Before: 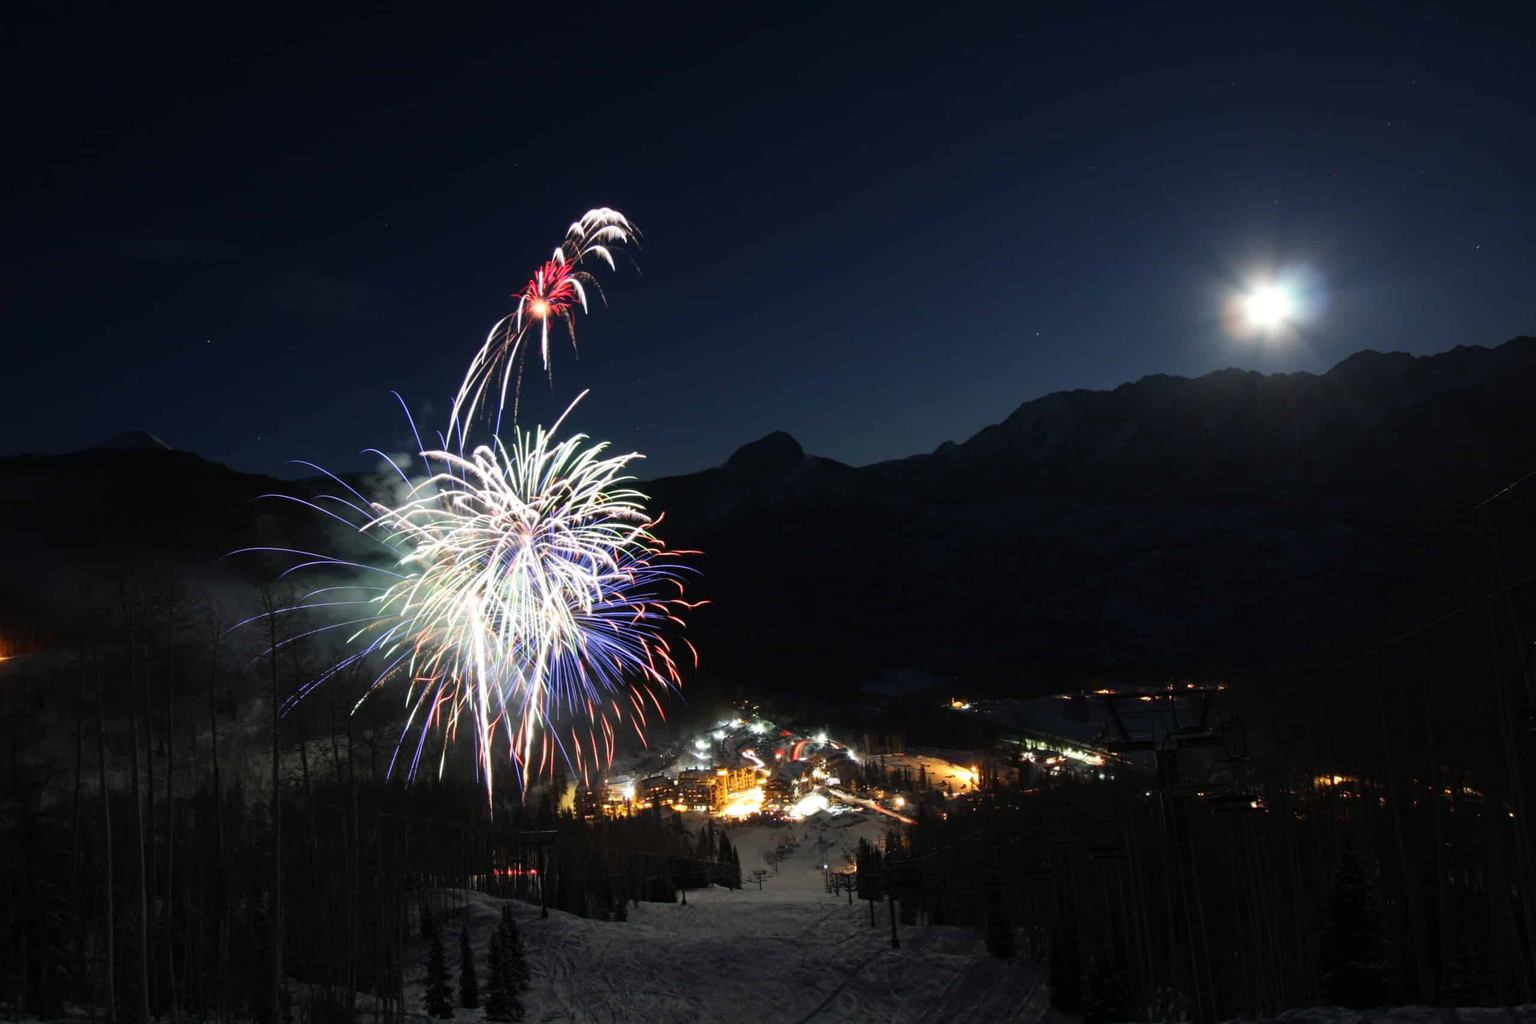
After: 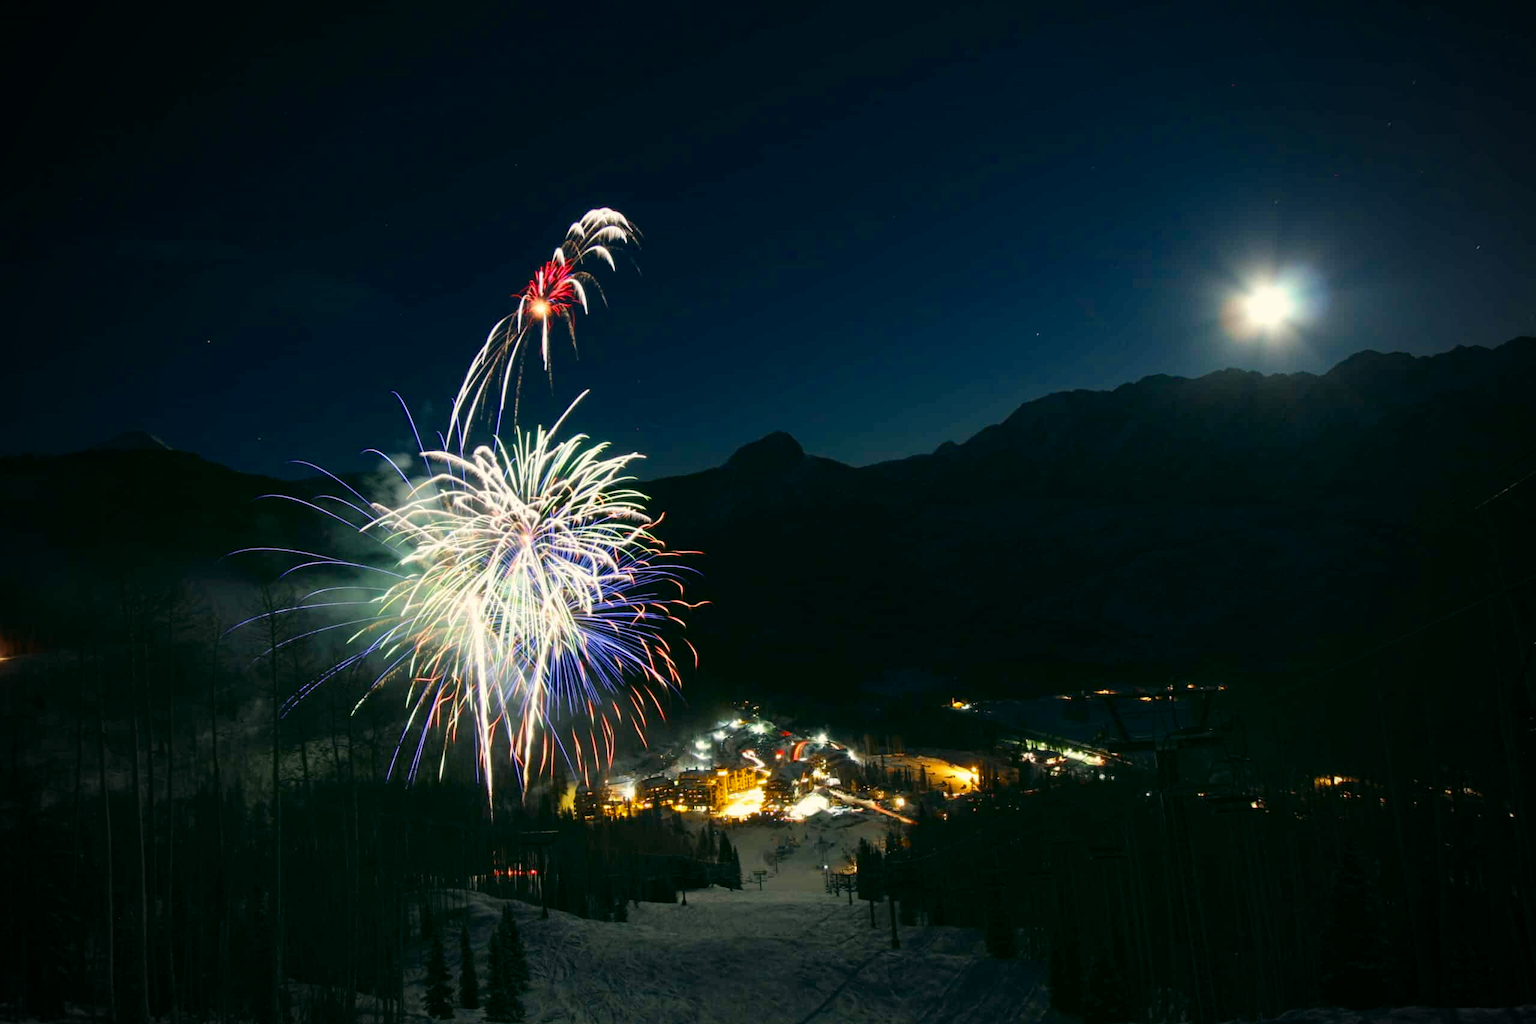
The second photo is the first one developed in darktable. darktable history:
color balance rgb: linear chroma grading › shadows -8%, linear chroma grading › global chroma 10%, perceptual saturation grading › global saturation 2%, perceptual saturation grading › highlights -2%, perceptual saturation grading › mid-tones 4%, perceptual saturation grading › shadows 8%, perceptual brilliance grading › global brilliance 2%, perceptual brilliance grading › highlights -4%, global vibrance 16%, saturation formula JzAzBz (2021)
color correction: highlights a* -0.482, highlights b* 9.48, shadows a* -9.48, shadows b* 0.803
vignetting: fall-off start 71.74%
